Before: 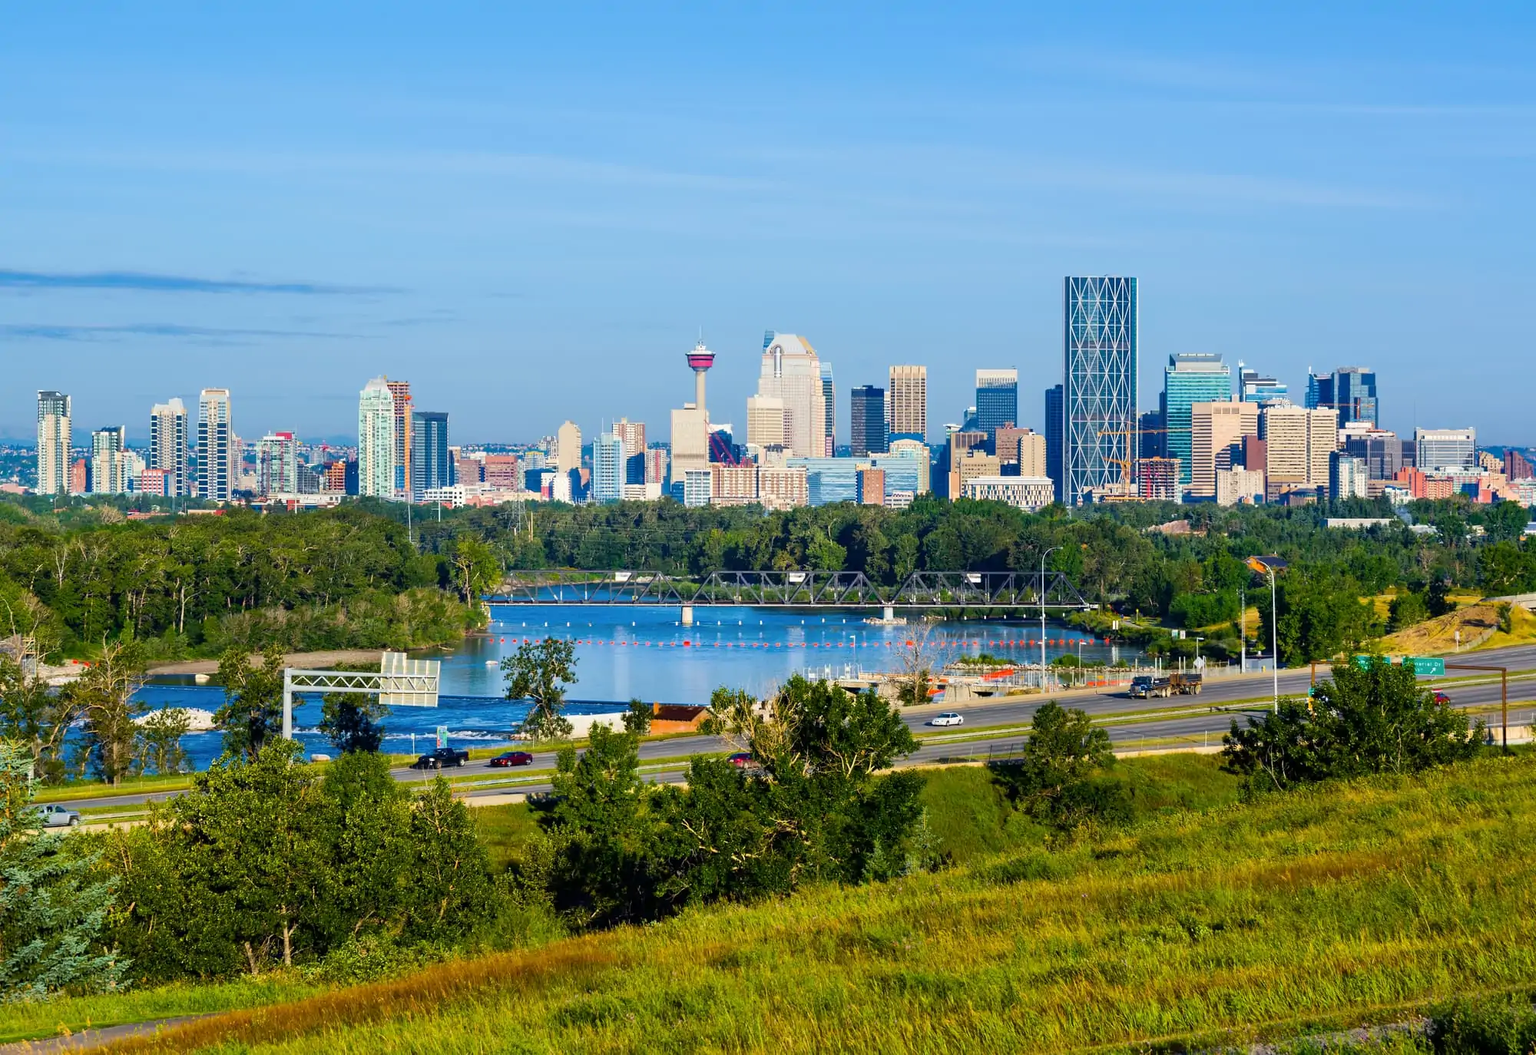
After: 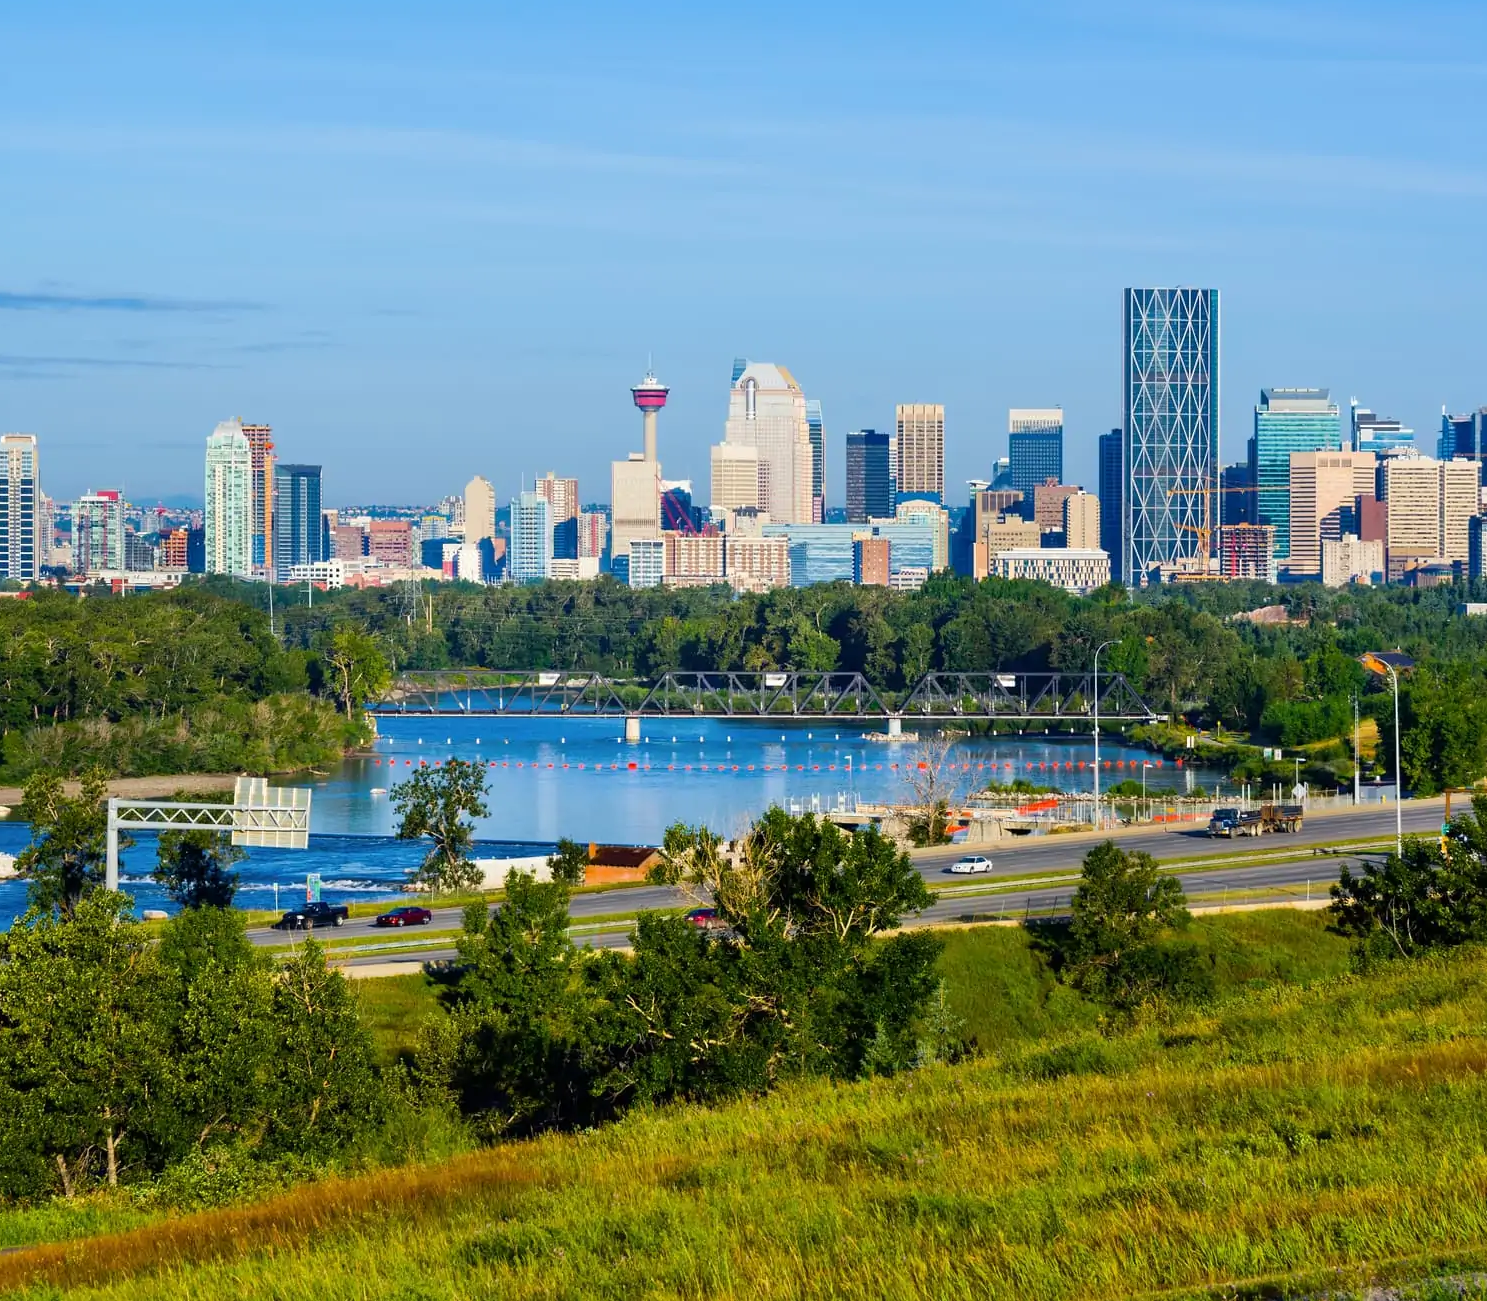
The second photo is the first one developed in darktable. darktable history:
crop and rotate: left 13.124%, top 5.252%, right 12.52%
